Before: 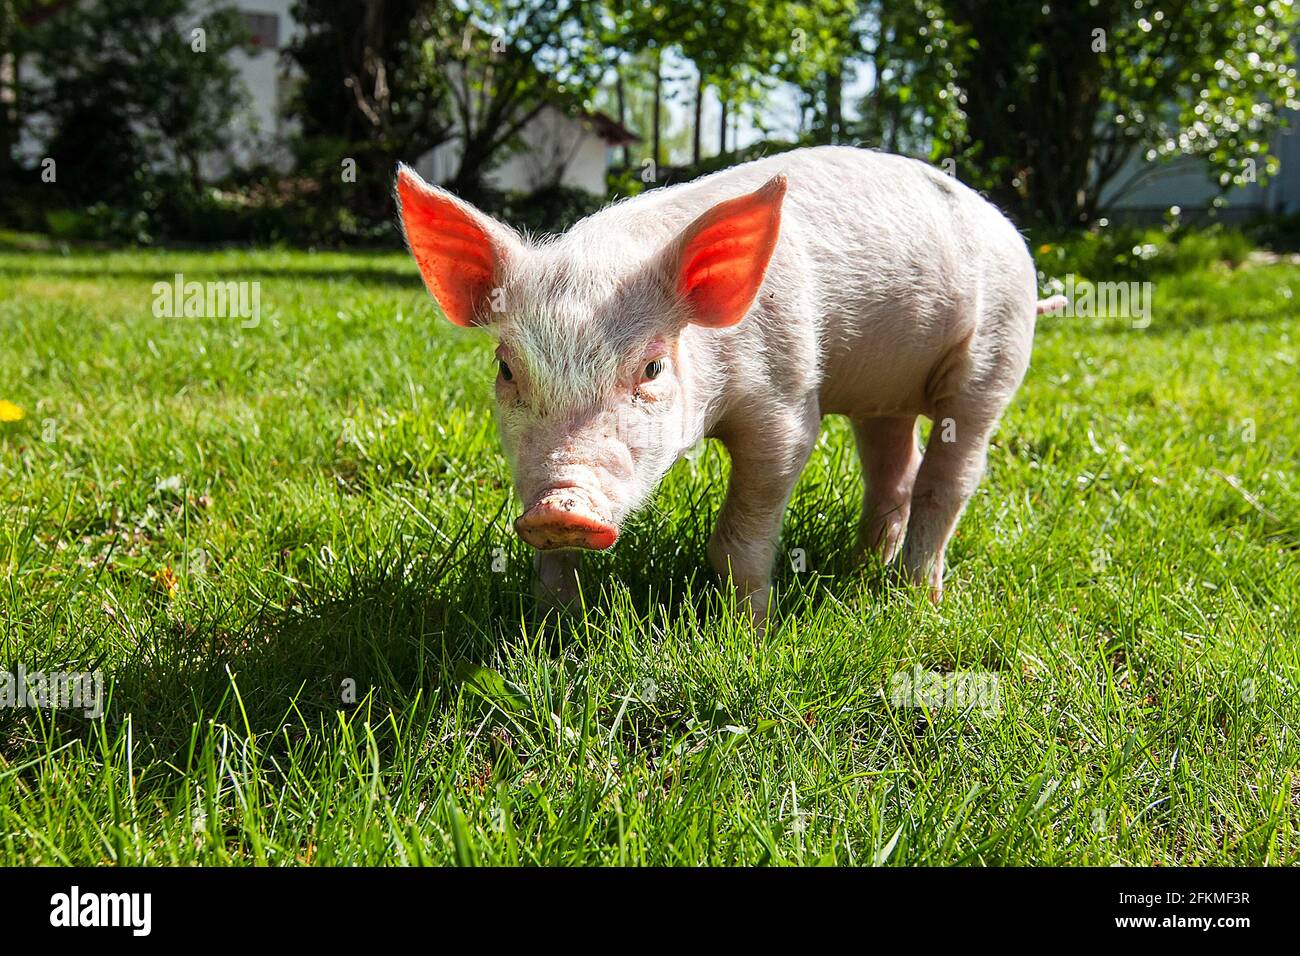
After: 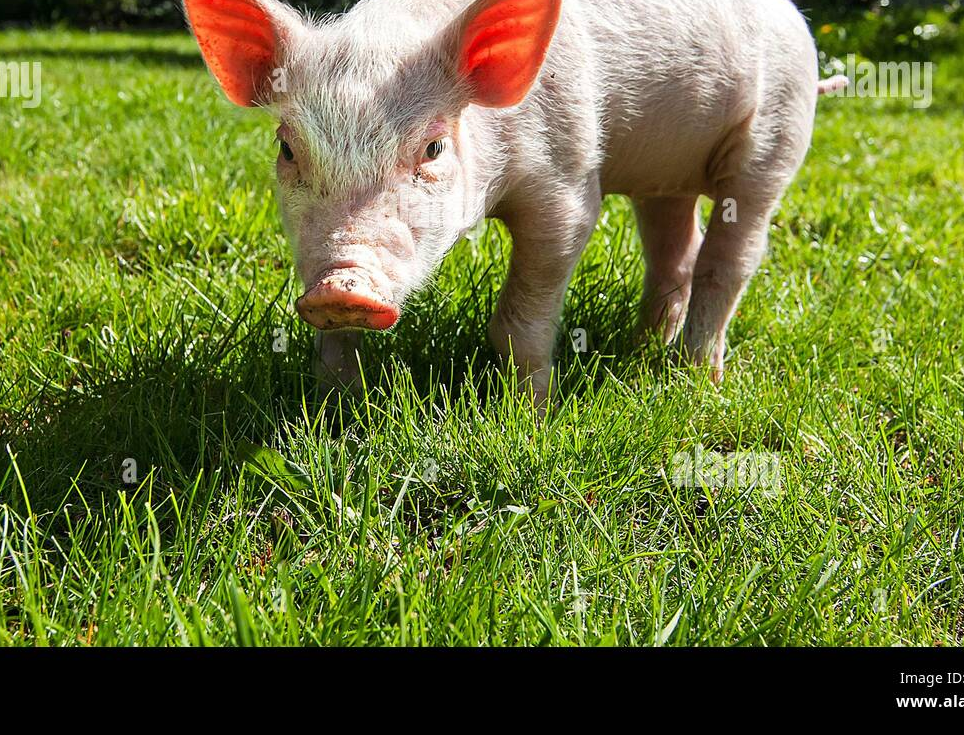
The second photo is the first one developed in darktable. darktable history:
crop: left 16.873%, top 23.071%, right 8.903%
